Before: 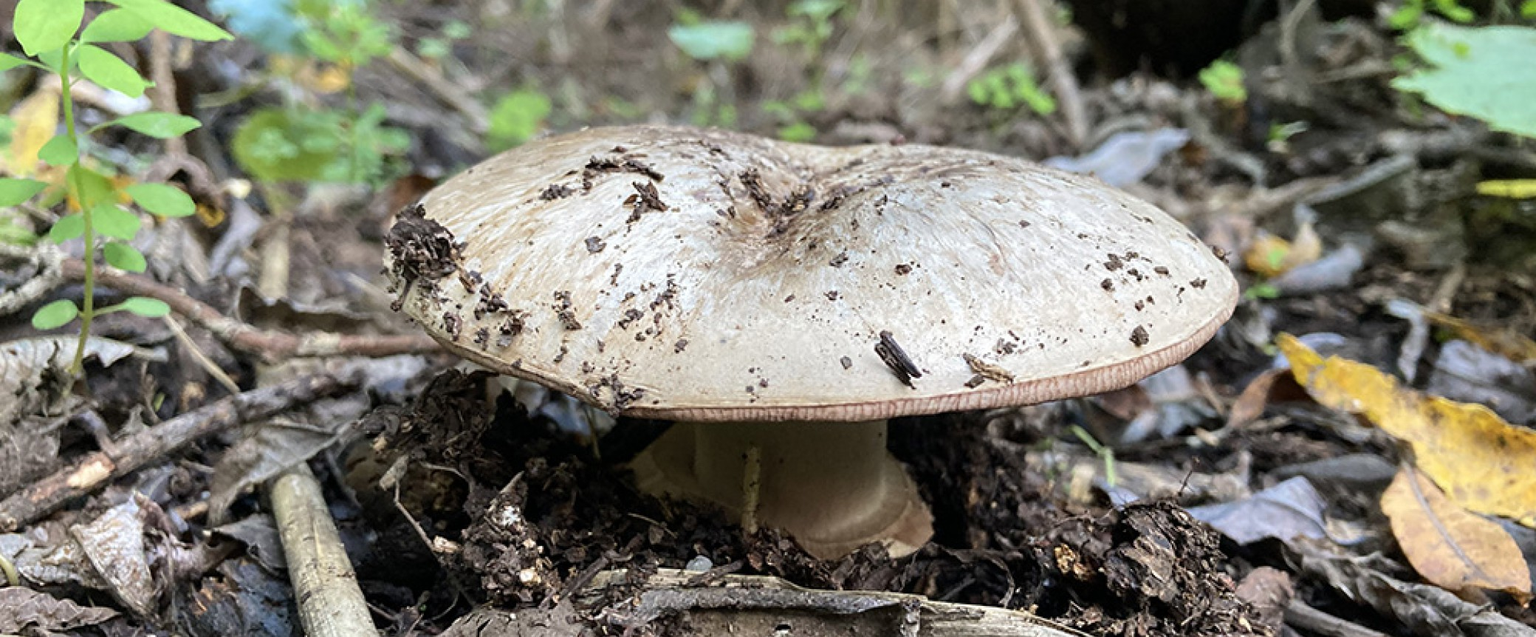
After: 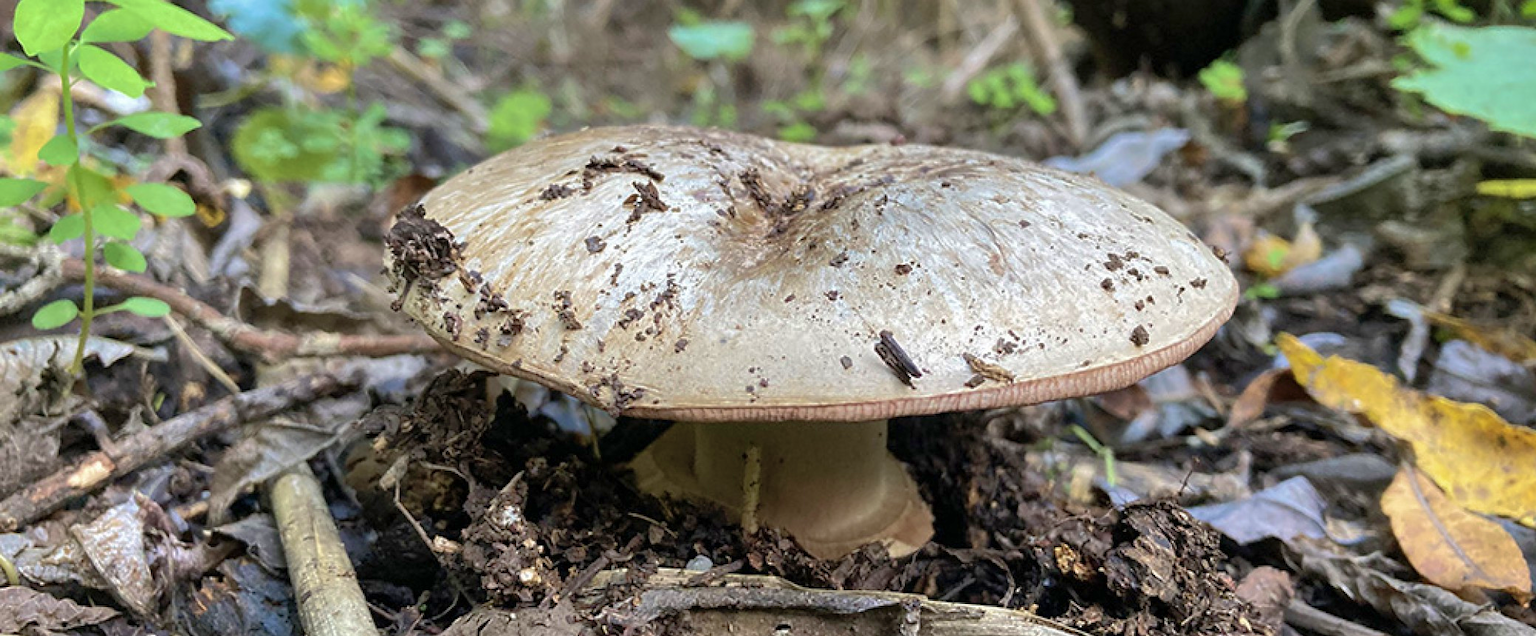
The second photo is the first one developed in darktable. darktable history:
shadows and highlights: on, module defaults
velvia: on, module defaults
